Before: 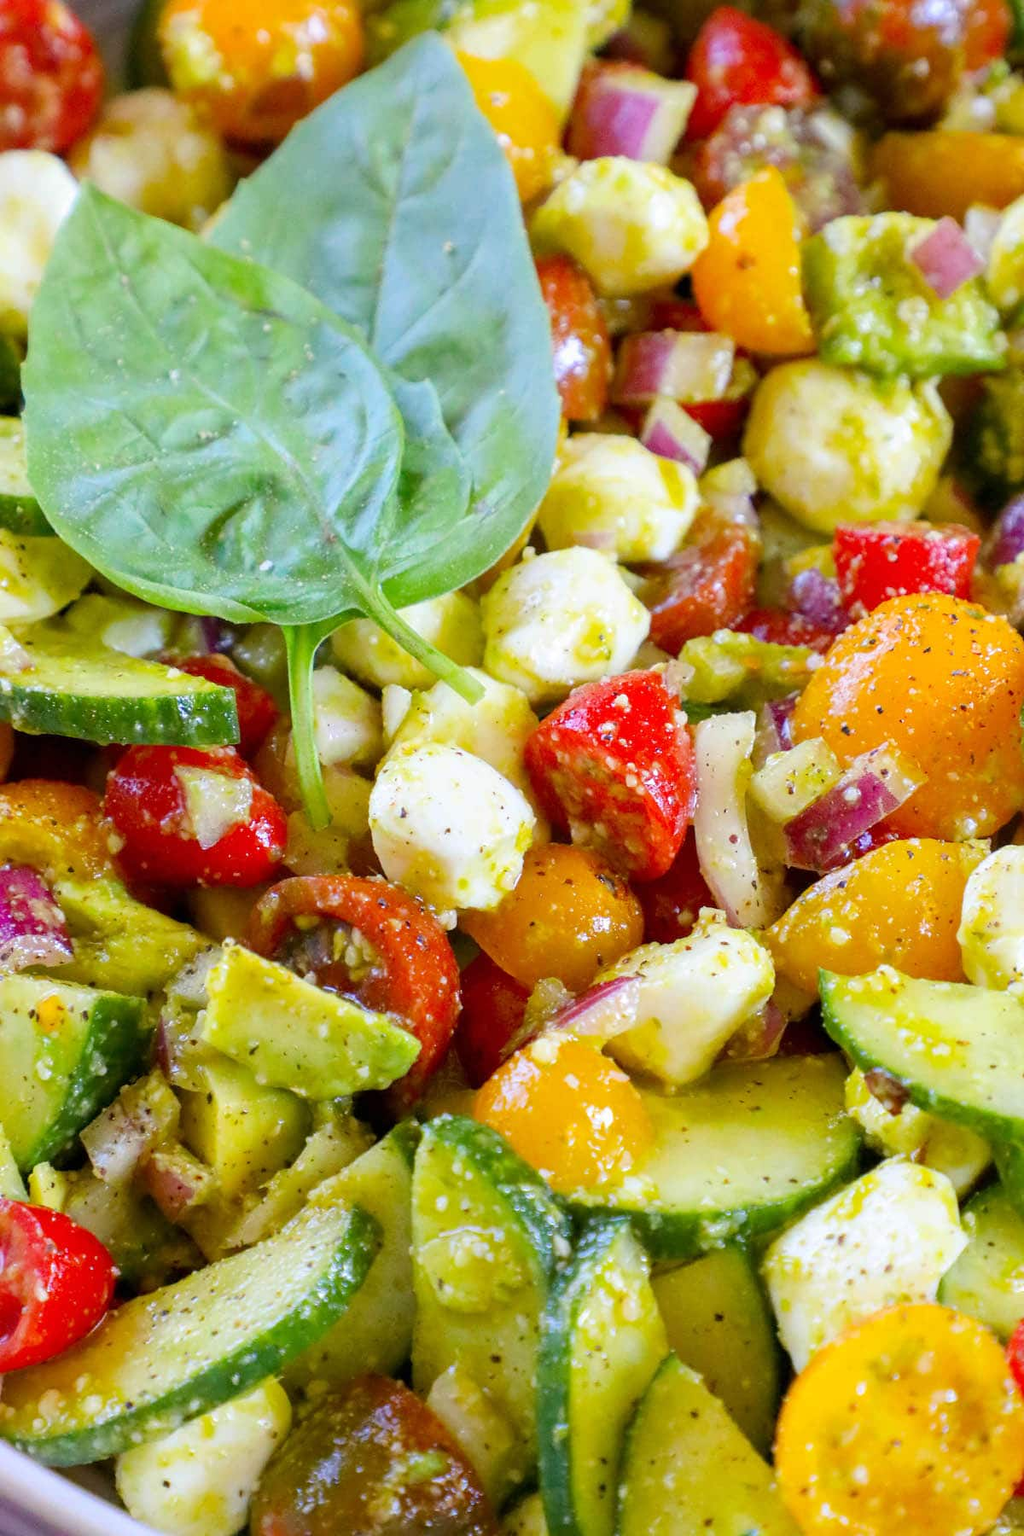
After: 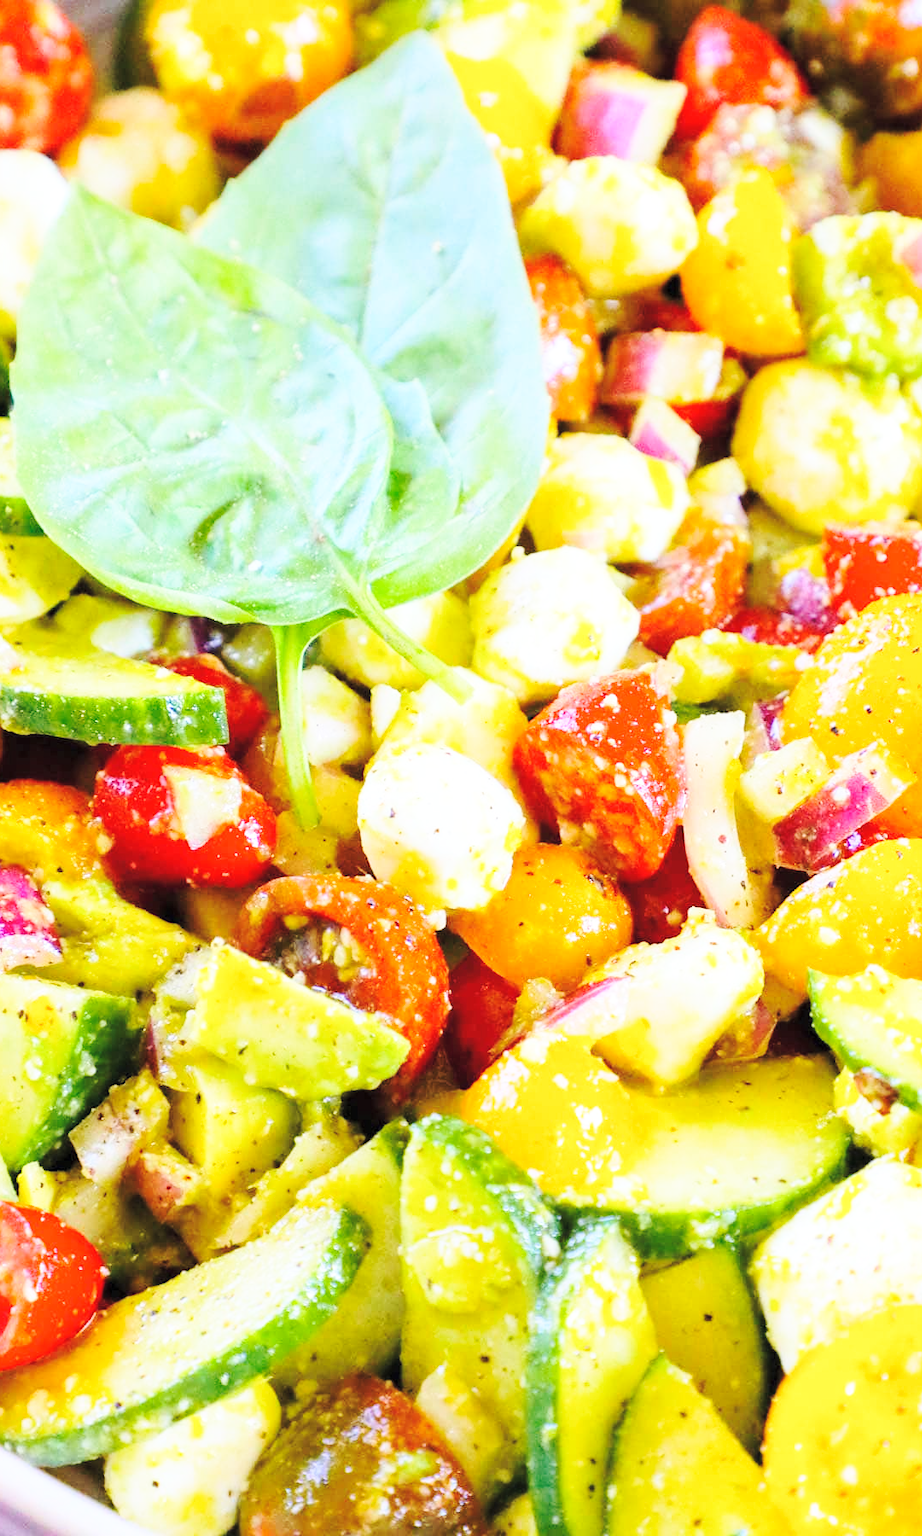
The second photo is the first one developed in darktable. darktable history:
contrast brightness saturation: contrast 0.14, brightness 0.21
crop and rotate: left 1.088%, right 8.807%
base curve: curves: ch0 [(0, 0) (0.032, 0.037) (0.105, 0.228) (0.435, 0.76) (0.856, 0.983) (1, 1)], preserve colors none
